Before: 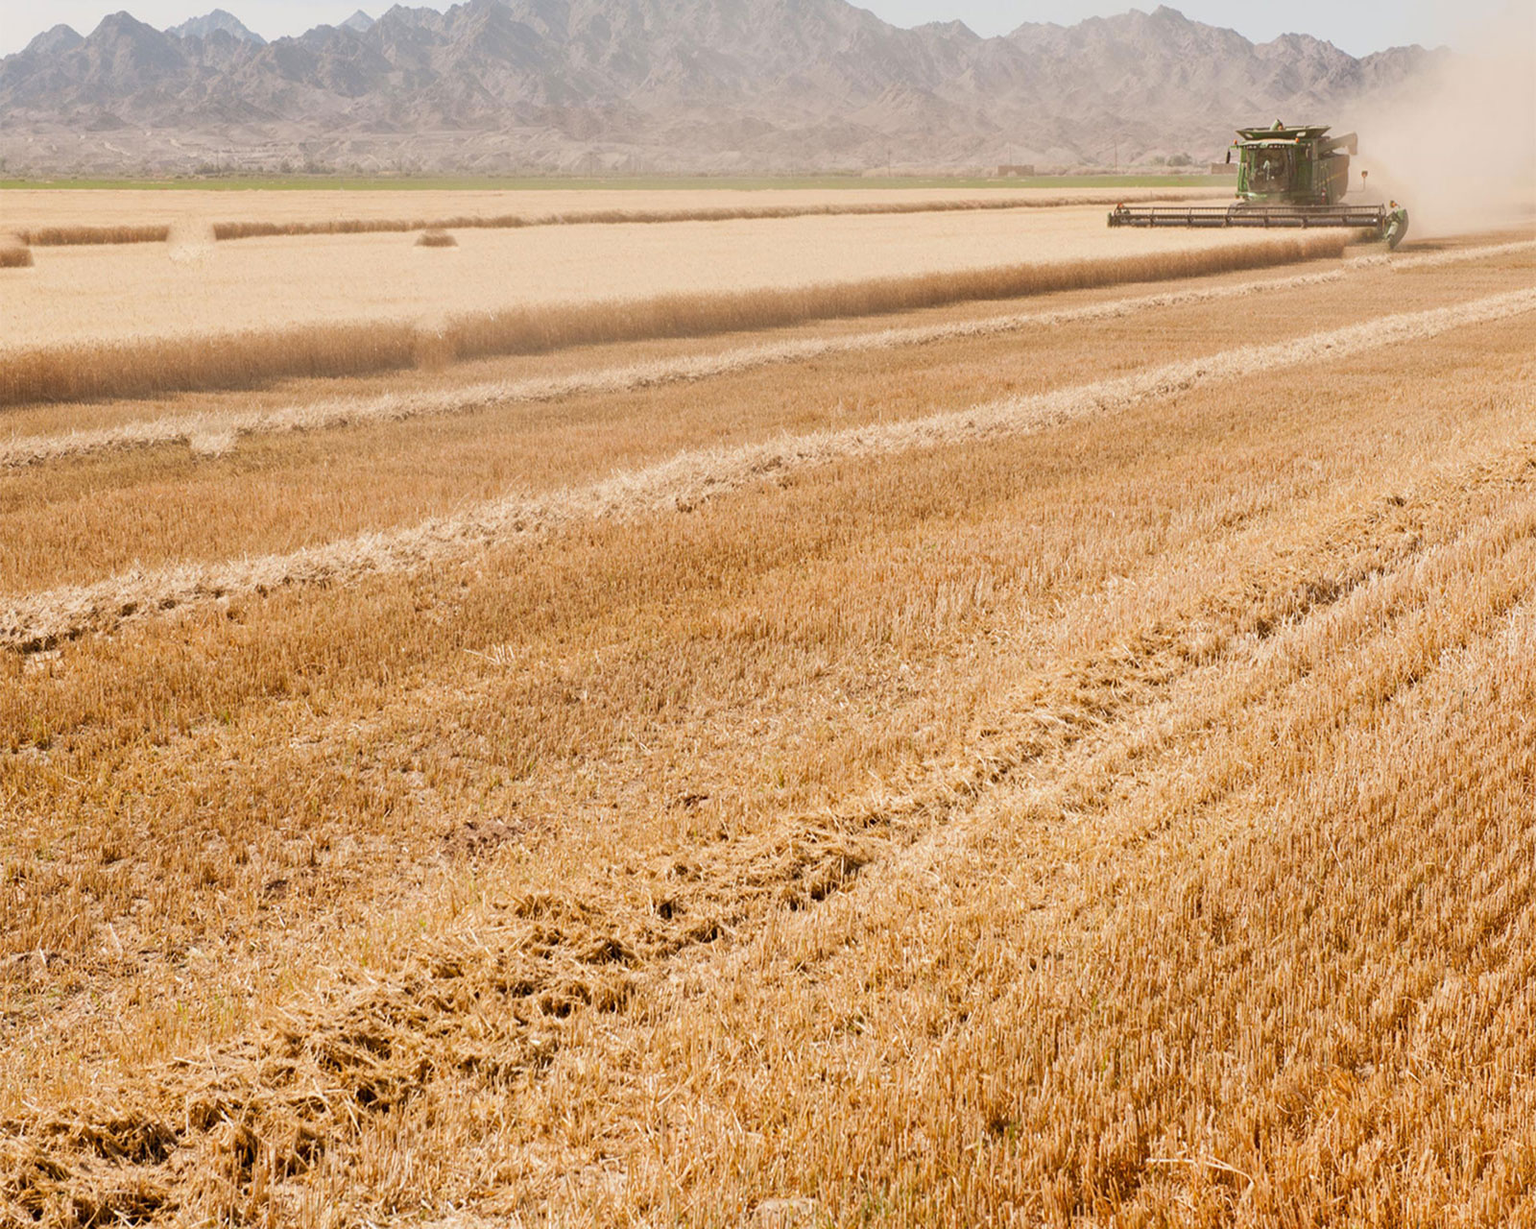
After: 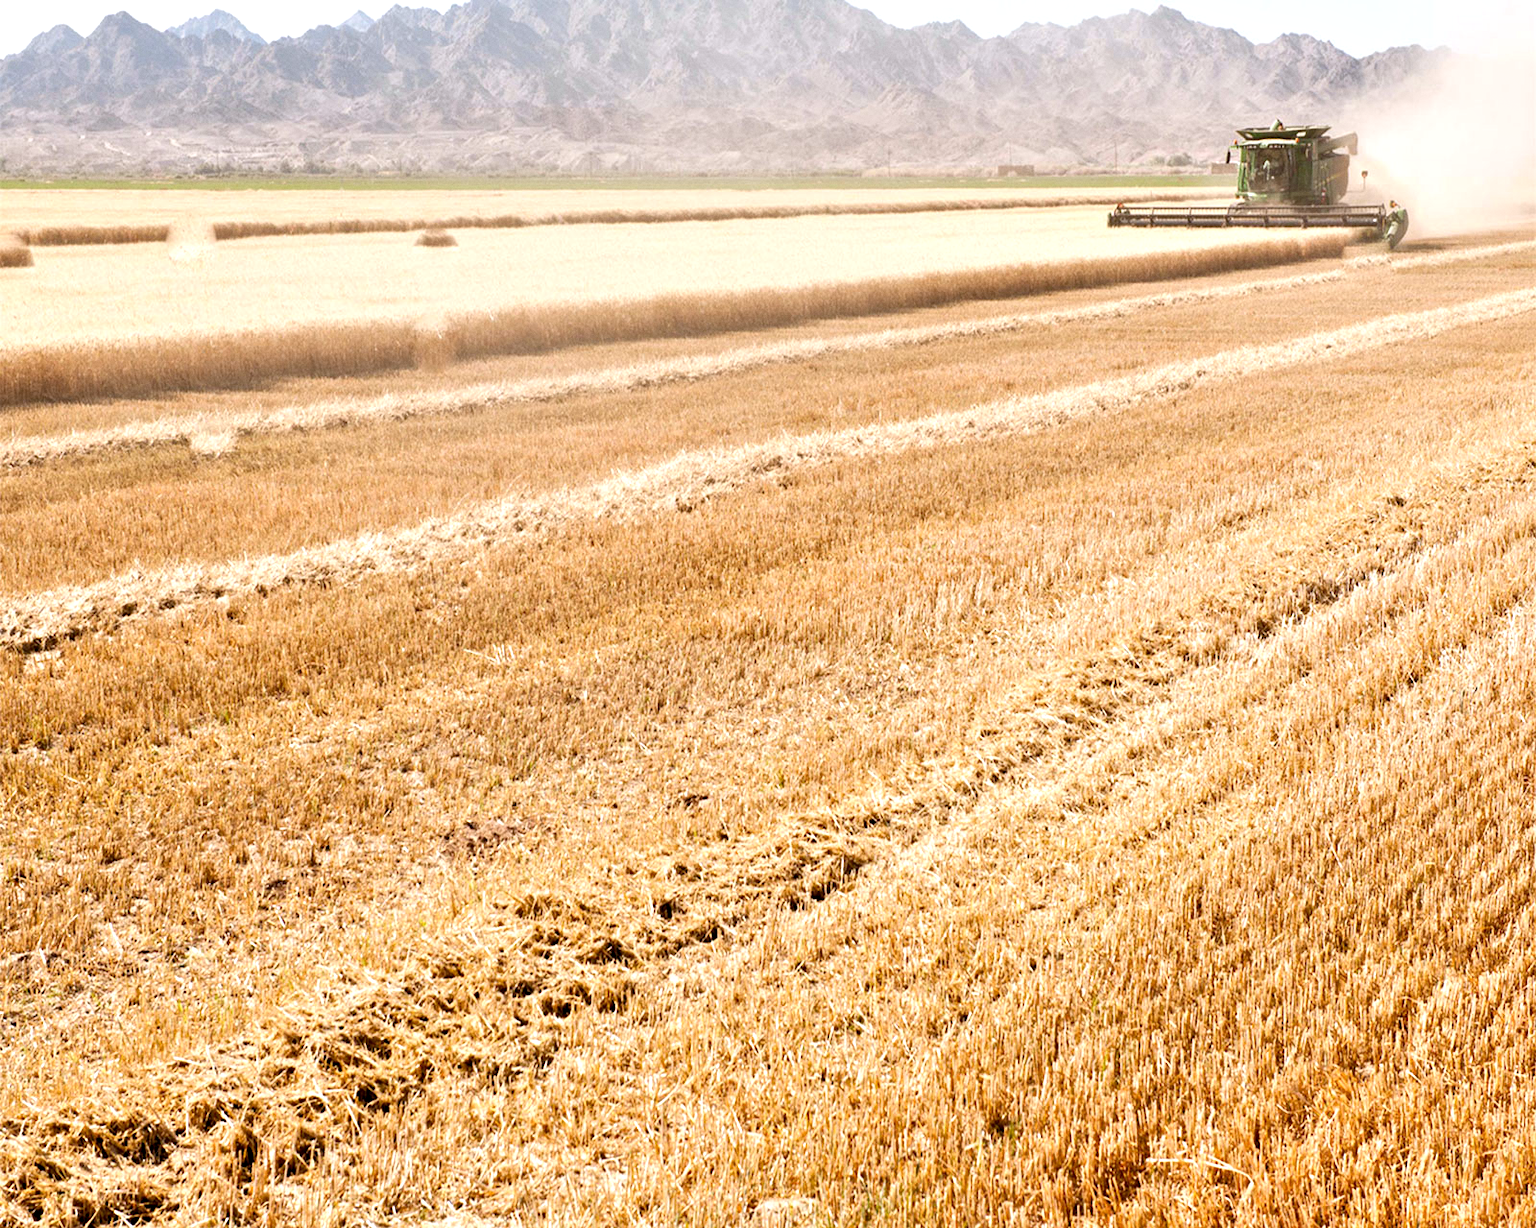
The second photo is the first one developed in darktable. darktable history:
grain: coarseness 0.09 ISO, strength 10%
contrast equalizer: y [[0.531, 0.548, 0.559, 0.557, 0.544, 0.527], [0.5 ×6], [0.5 ×6], [0 ×6], [0 ×6]]
white balance: red 0.974, blue 1.044
tone equalizer: on, module defaults
exposure: exposure 0.6 EV, compensate highlight preservation false
